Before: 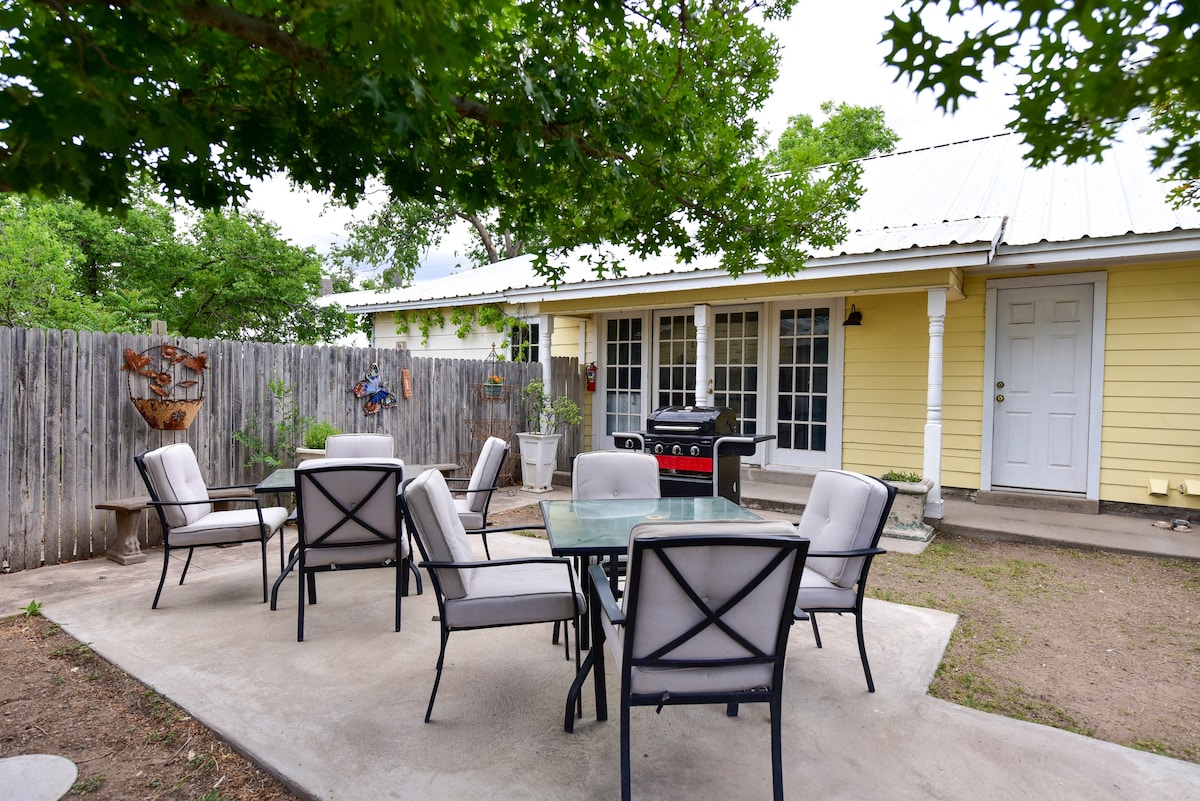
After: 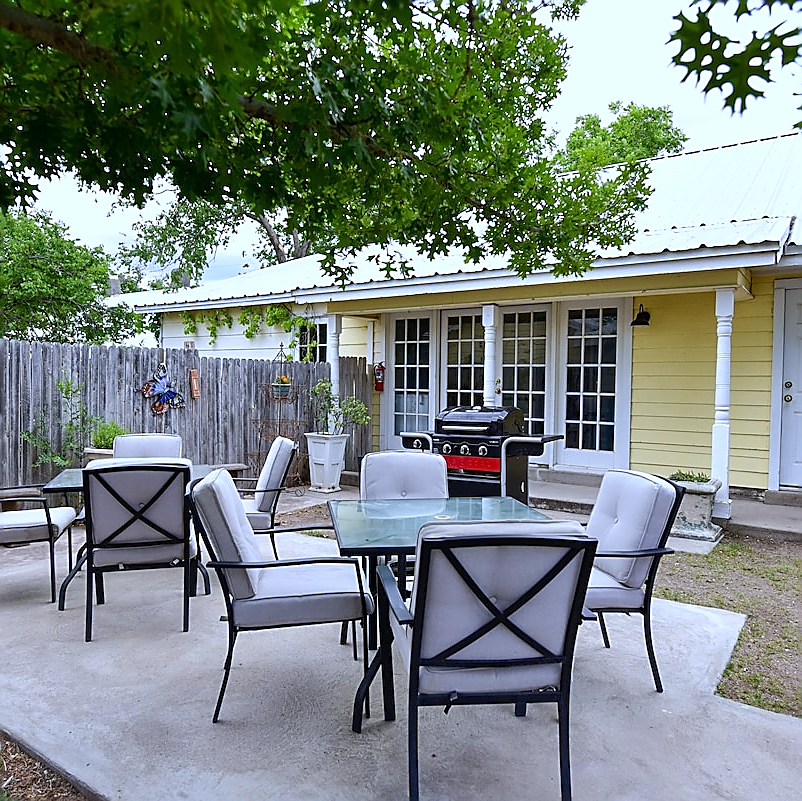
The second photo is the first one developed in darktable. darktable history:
sharpen: radius 1.4, amount 1.25, threshold 0.7
crop and rotate: left 17.732%, right 15.423%
white balance: red 0.926, green 1.003, blue 1.133
